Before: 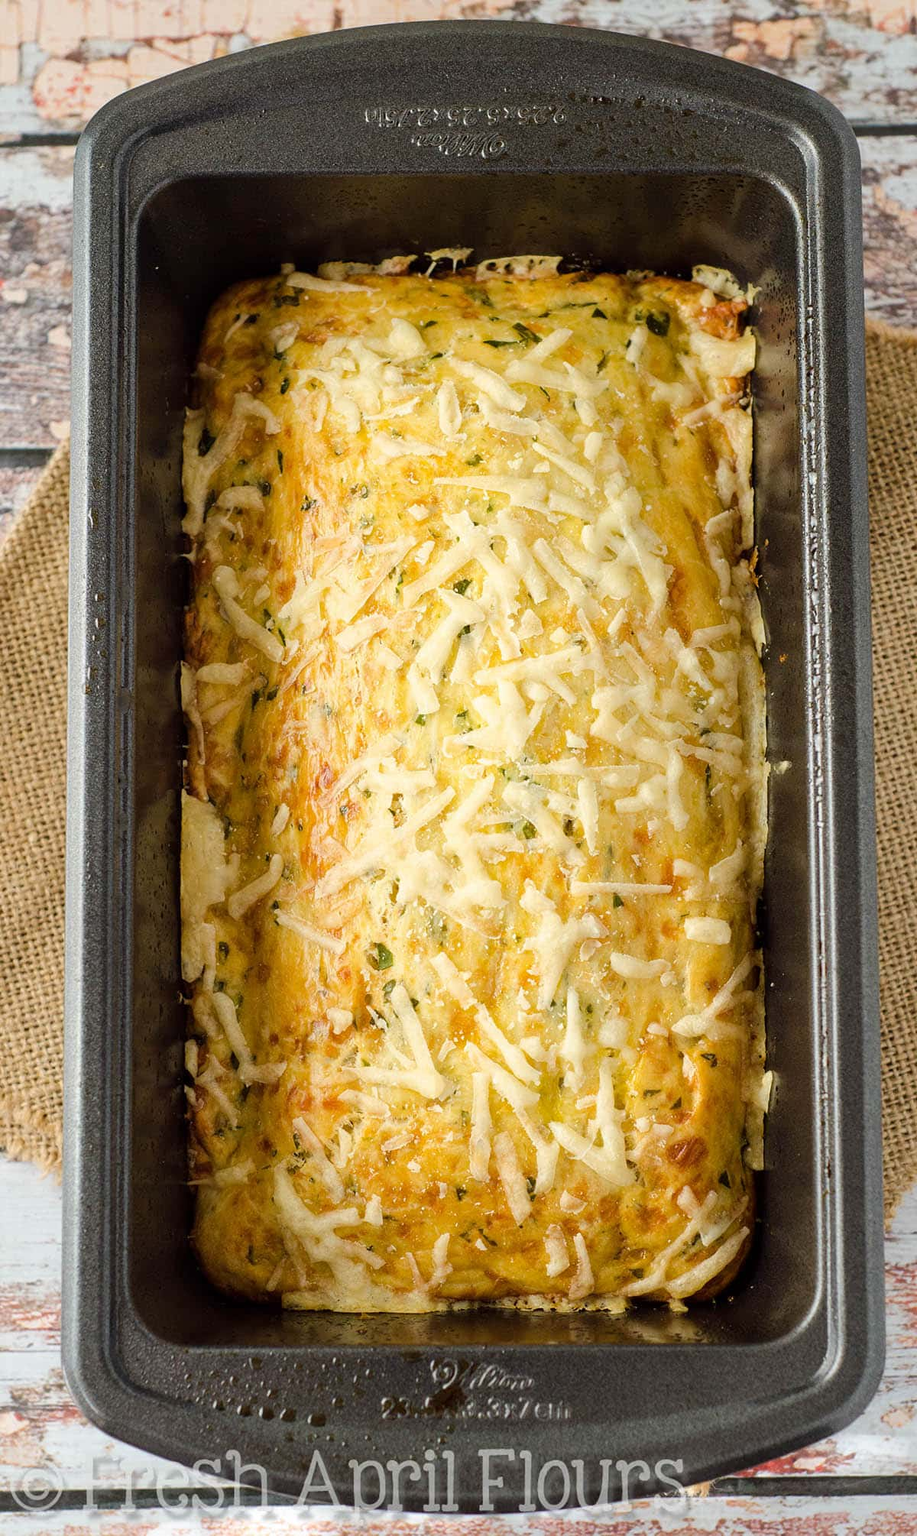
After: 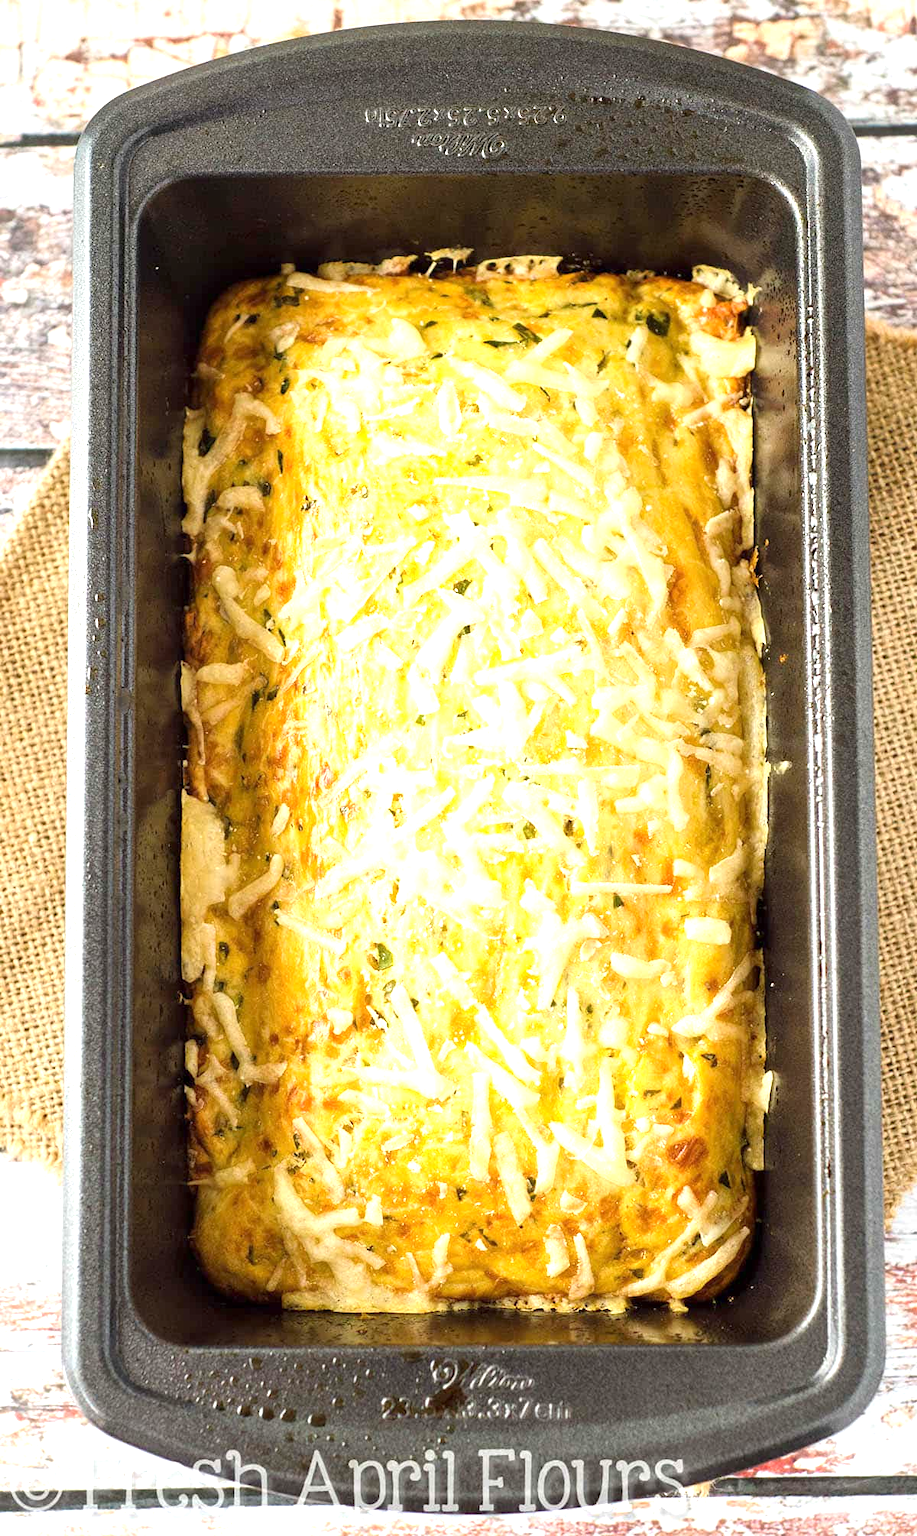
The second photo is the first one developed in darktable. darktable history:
exposure: exposure 1.062 EV, compensate highlight preservation false
